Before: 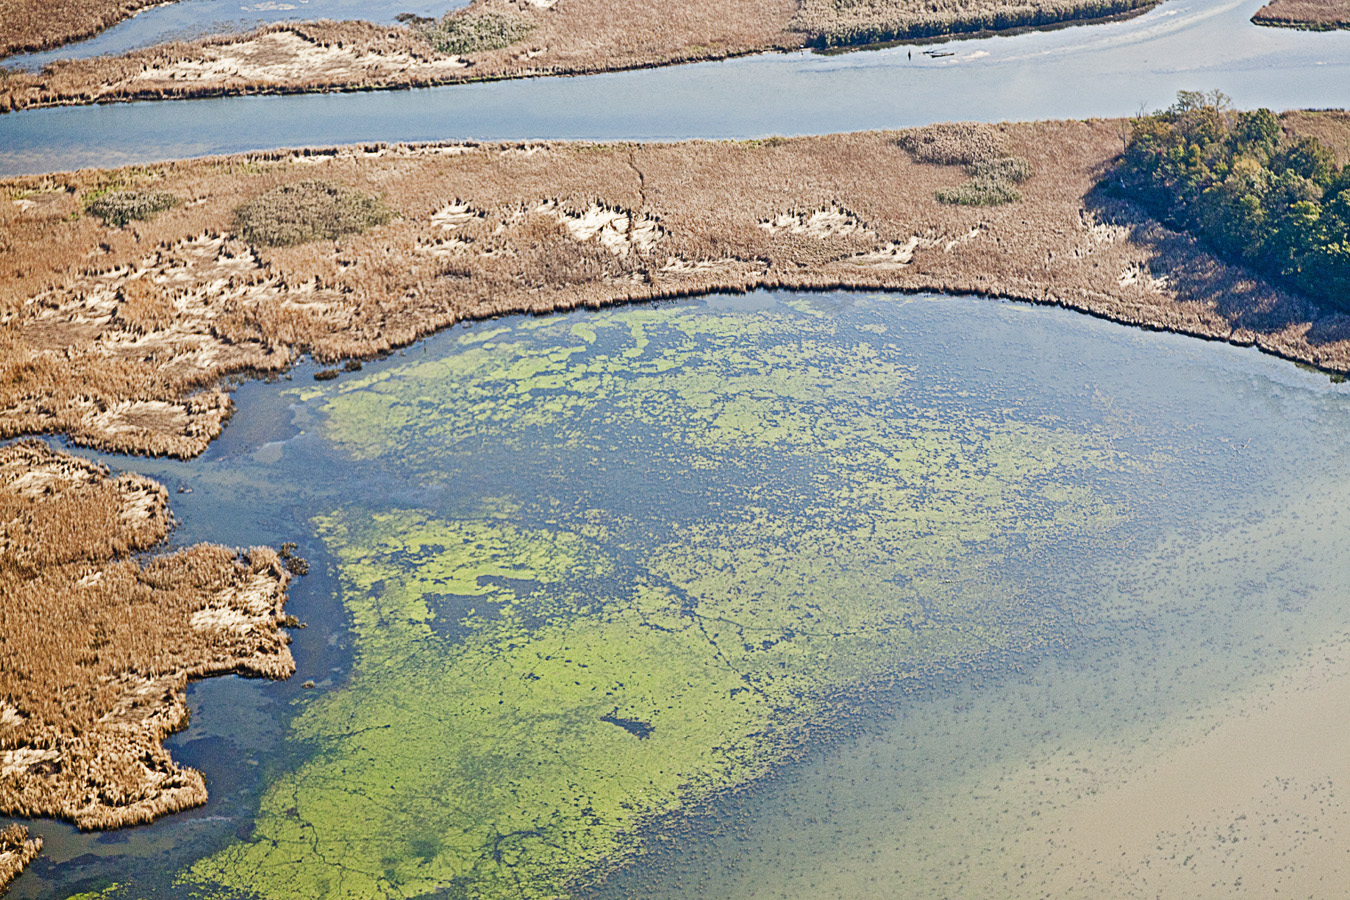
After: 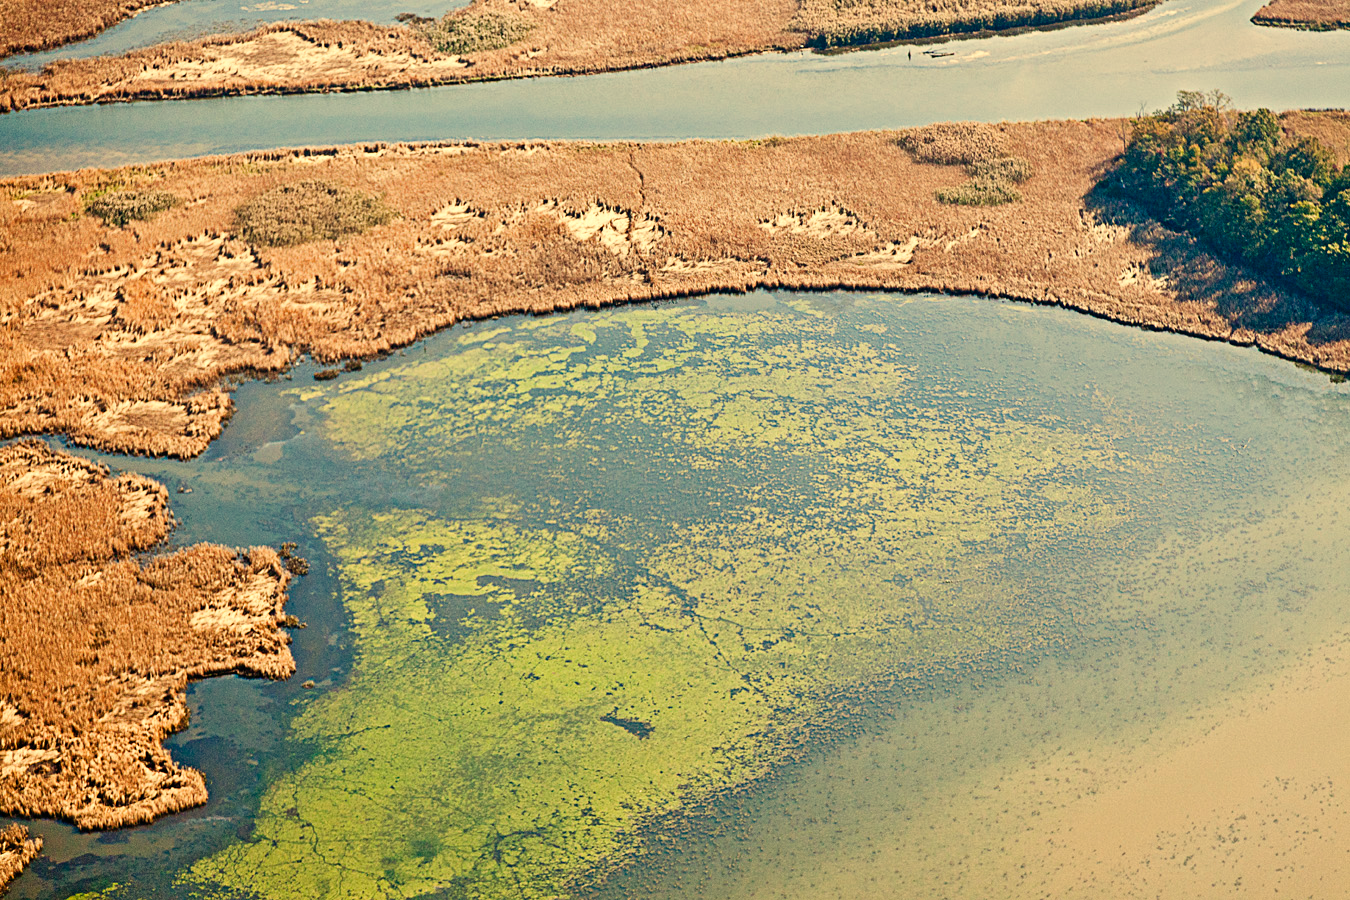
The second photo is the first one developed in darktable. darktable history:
white balance: red 1.08, blue 0.791
tone equalizer: on, module defaults
